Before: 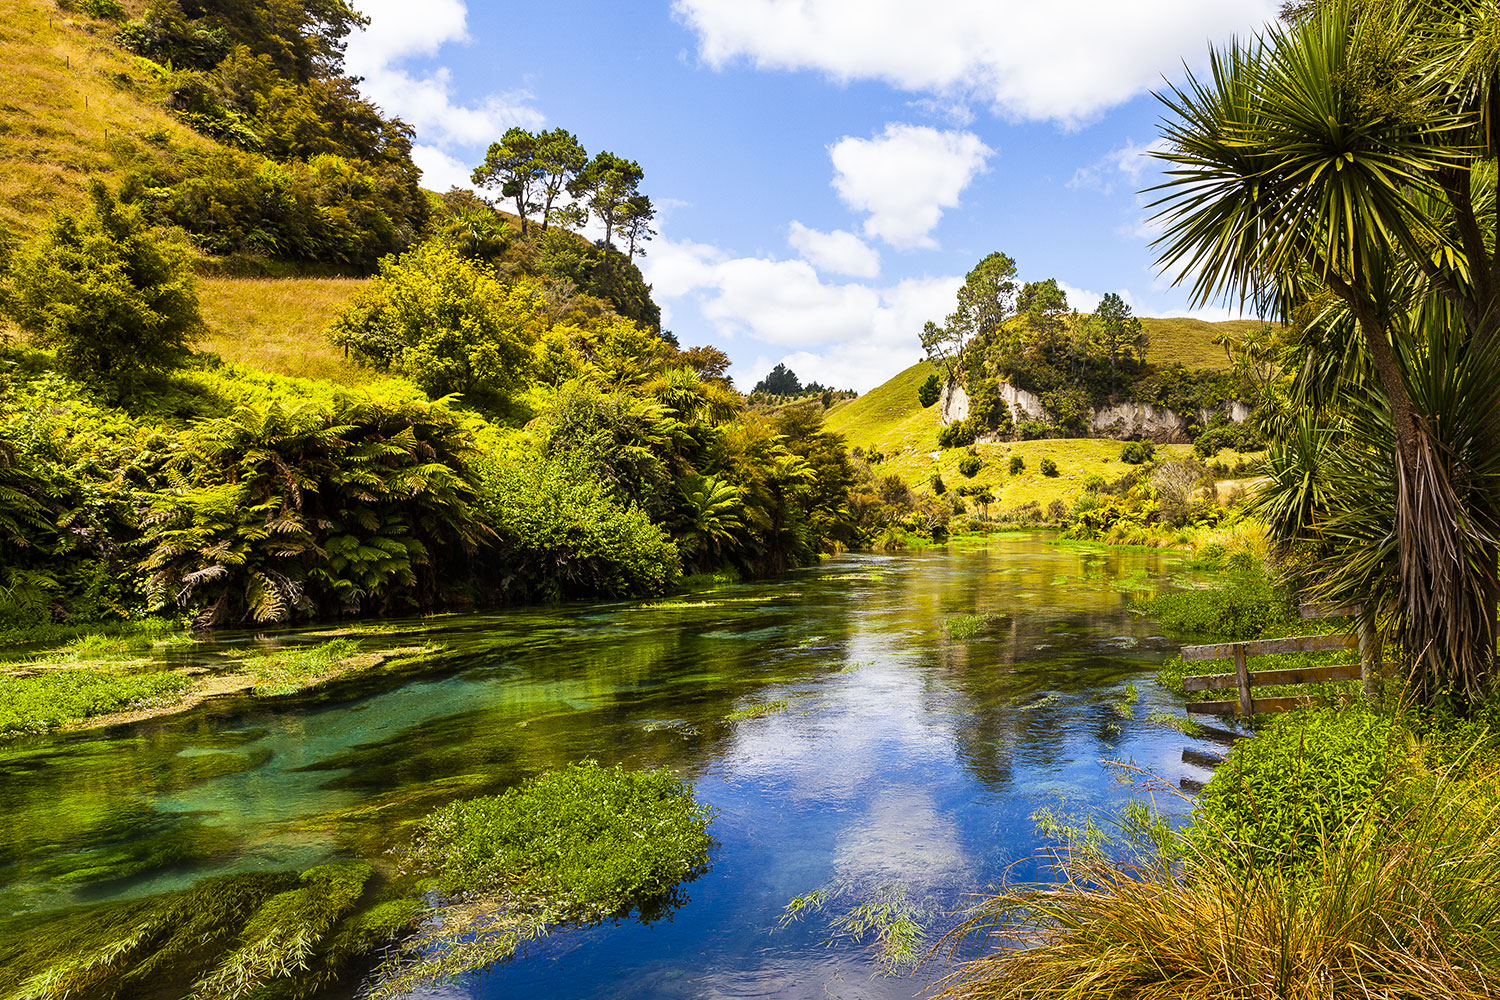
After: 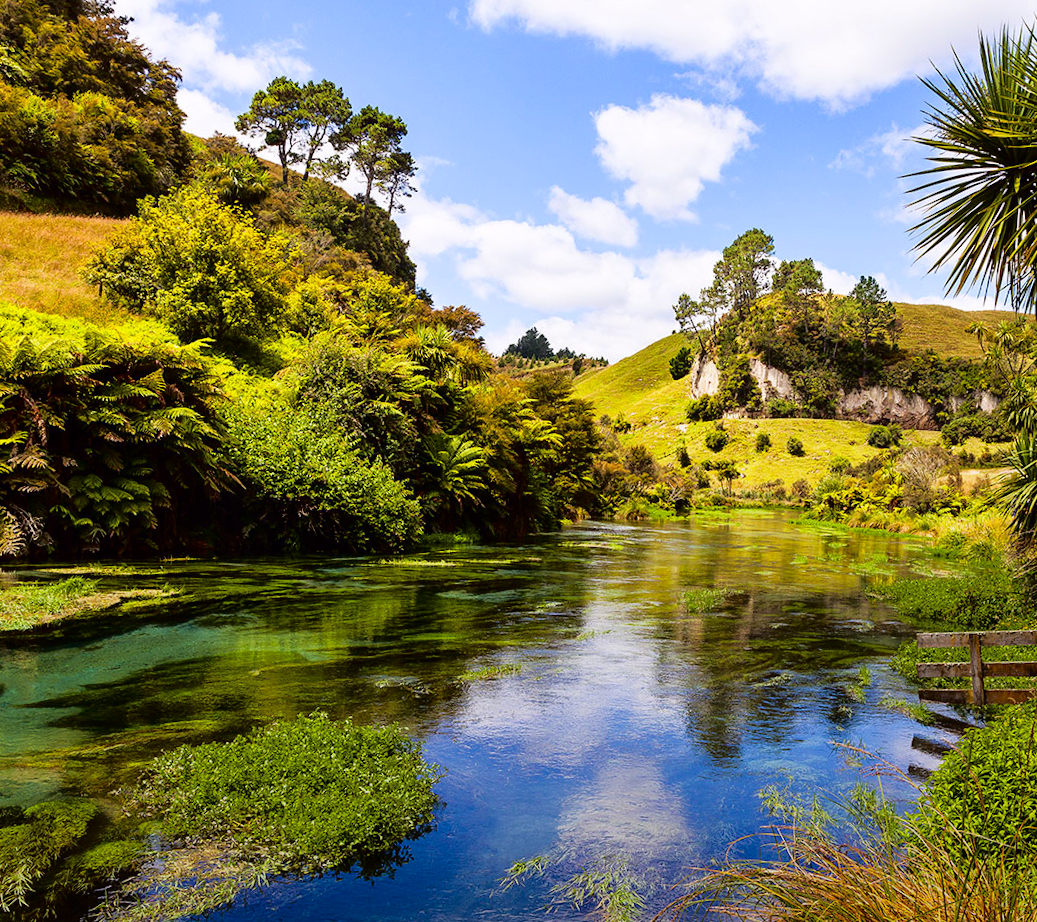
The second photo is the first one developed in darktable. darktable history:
graduated density: rotation -180°, offset 24.95
crop and rotate: angle -3.27°, left 14.277%, top 0.028%, right 10.766%, bottom 0.028%
tone curve: curves: ch0 [(0, 0) (0.126, 0.061) (0.362, 0.382) (0.498, 0.498) (0.706, 0.712) (1, 1)]; ch1 [(0, 0) (0.5, 0.505) (0.55, 0.578) (1, 1)]; ch2 [(0, 0) (0.44, 0.424) (0.489, 0.483) (0.537, 0.538) (1, 1)], color space Lab, independent channels, preserve colors none
